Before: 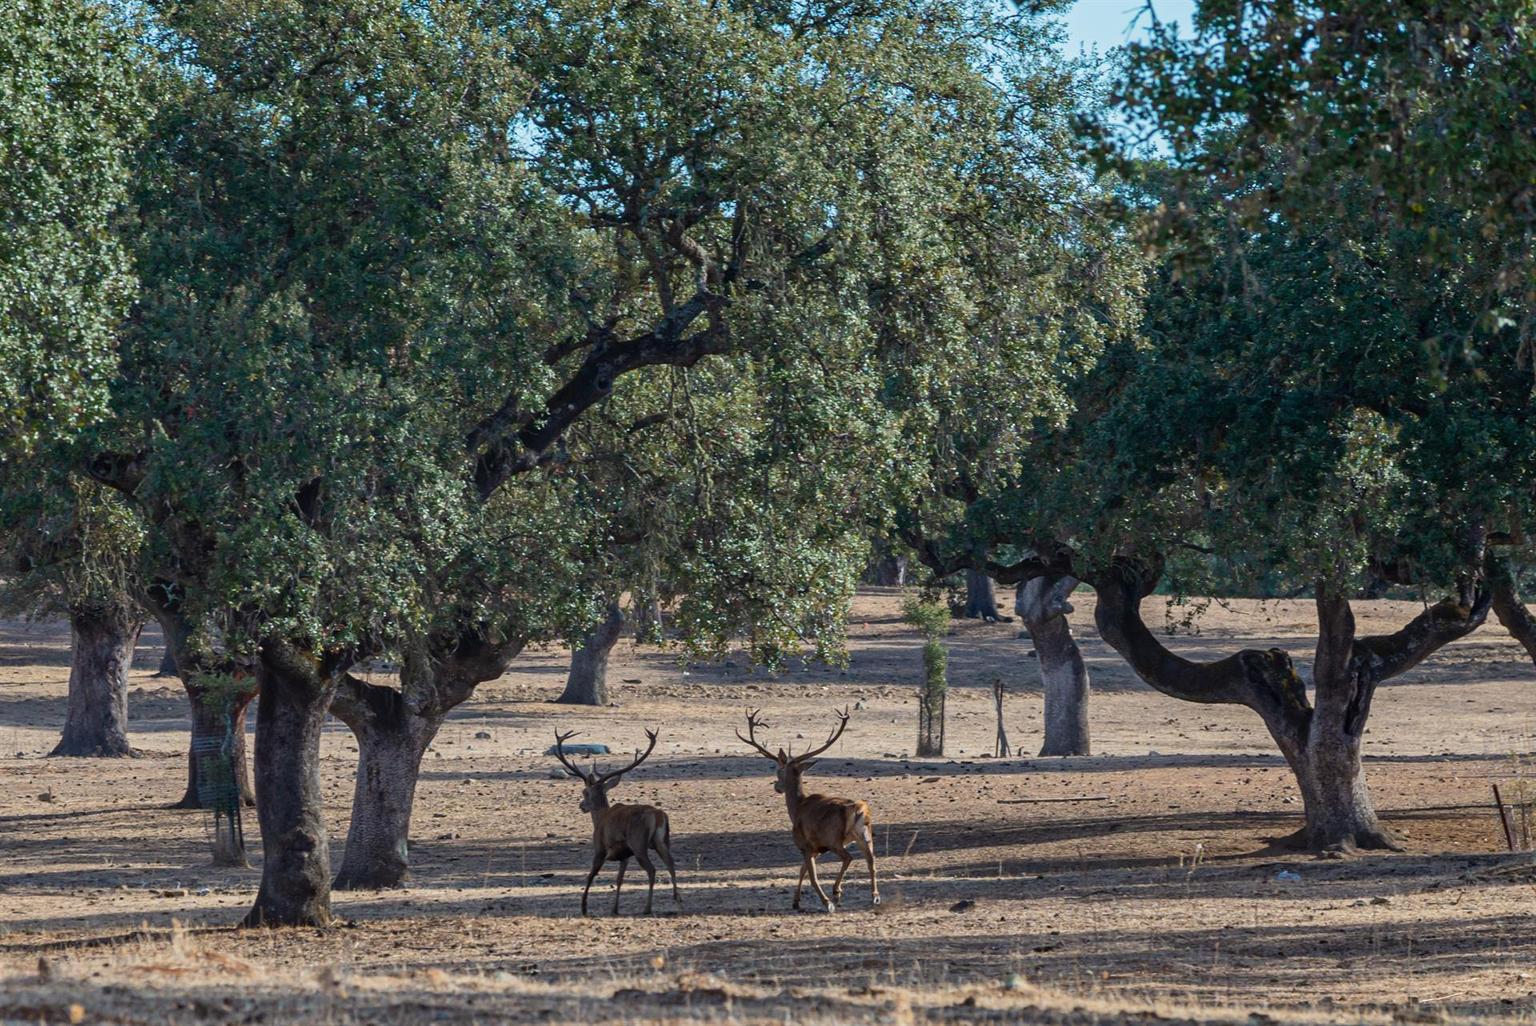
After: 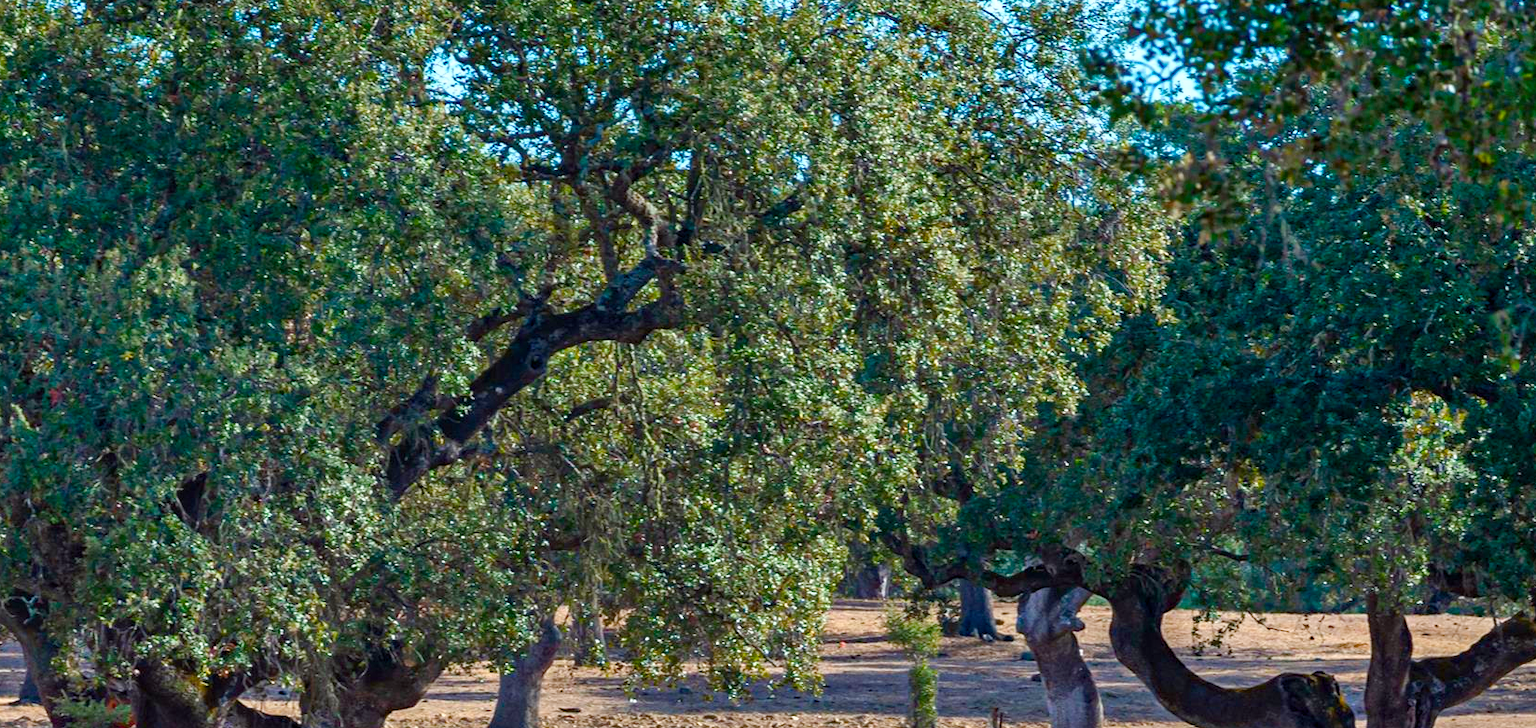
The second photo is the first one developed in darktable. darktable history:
exposure: black level correction 0.001, exposure 0.191 EV, compensate highlight preservation false
crop and rotate: left 9.363%, top 7.138%, right 4.85%, bottom 31.87%
shadows and highlights: white point adjustment -3.62, highlights -63.41, soften with gaussian
haze removal: on, module defaults
color balance rgb: perceptual saturation grading › global saturation 0.427%, perceptual saturation grading › highlights -17.398%, perceptual saturation grading › mid-tones 33.092%, perceptual saturation grading › shadows 50.331%, perceptual brilliance grading › global brilliance 10.41%, global vibrance 20%
contrast brightness saturation: saturation 0.129
